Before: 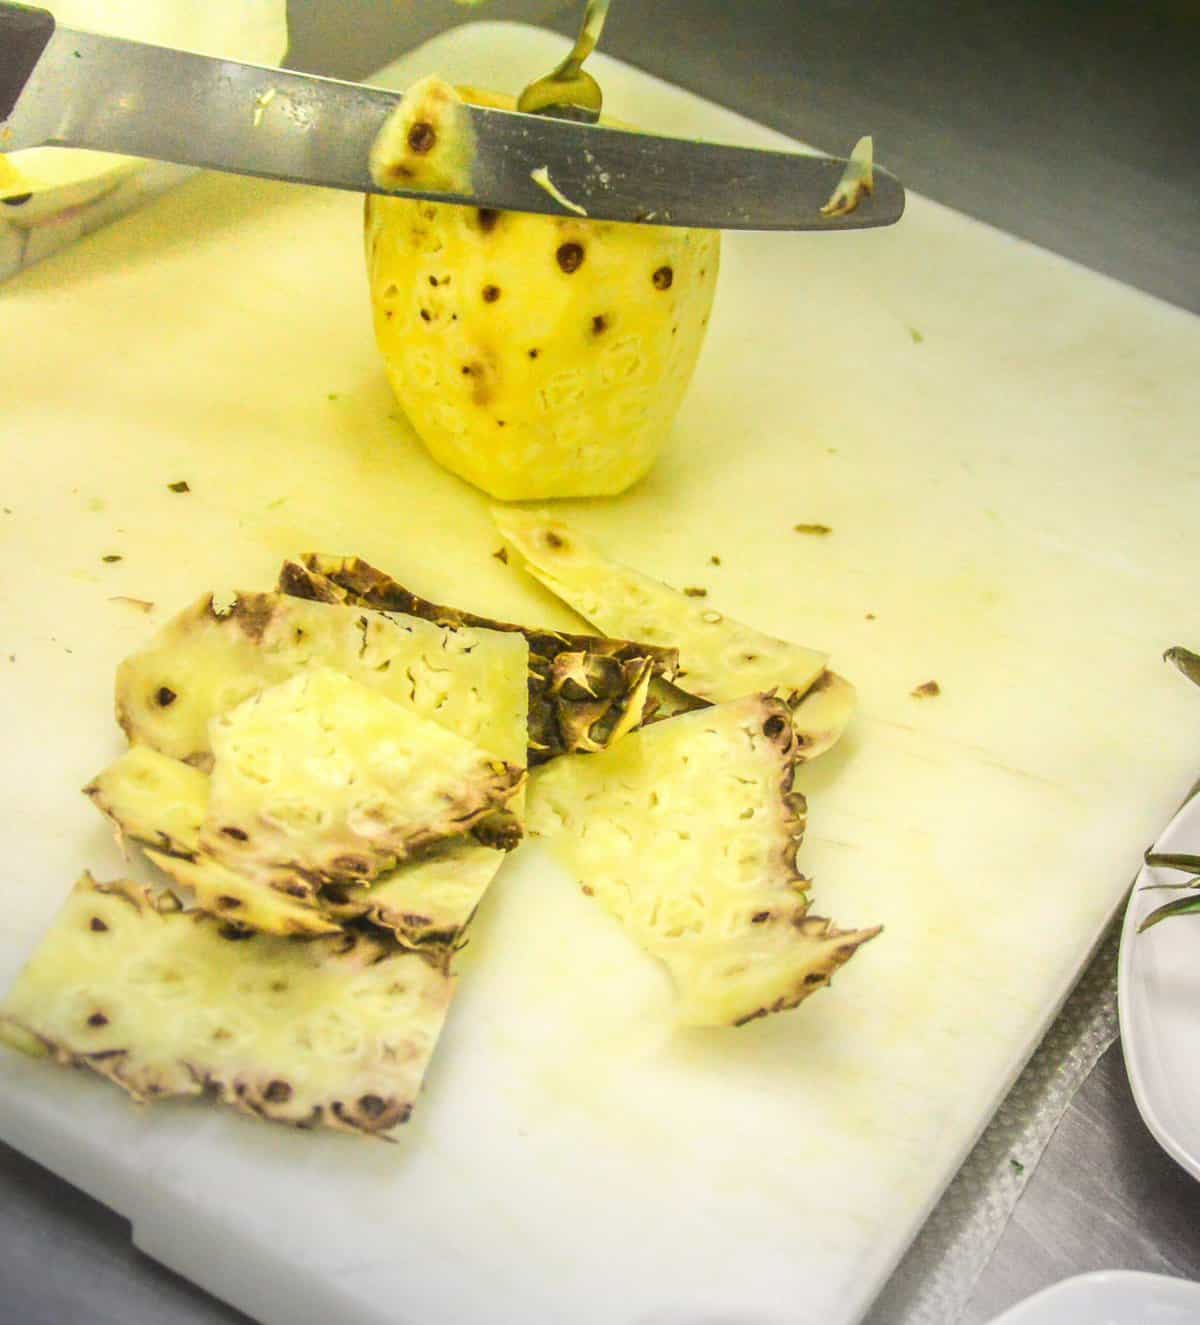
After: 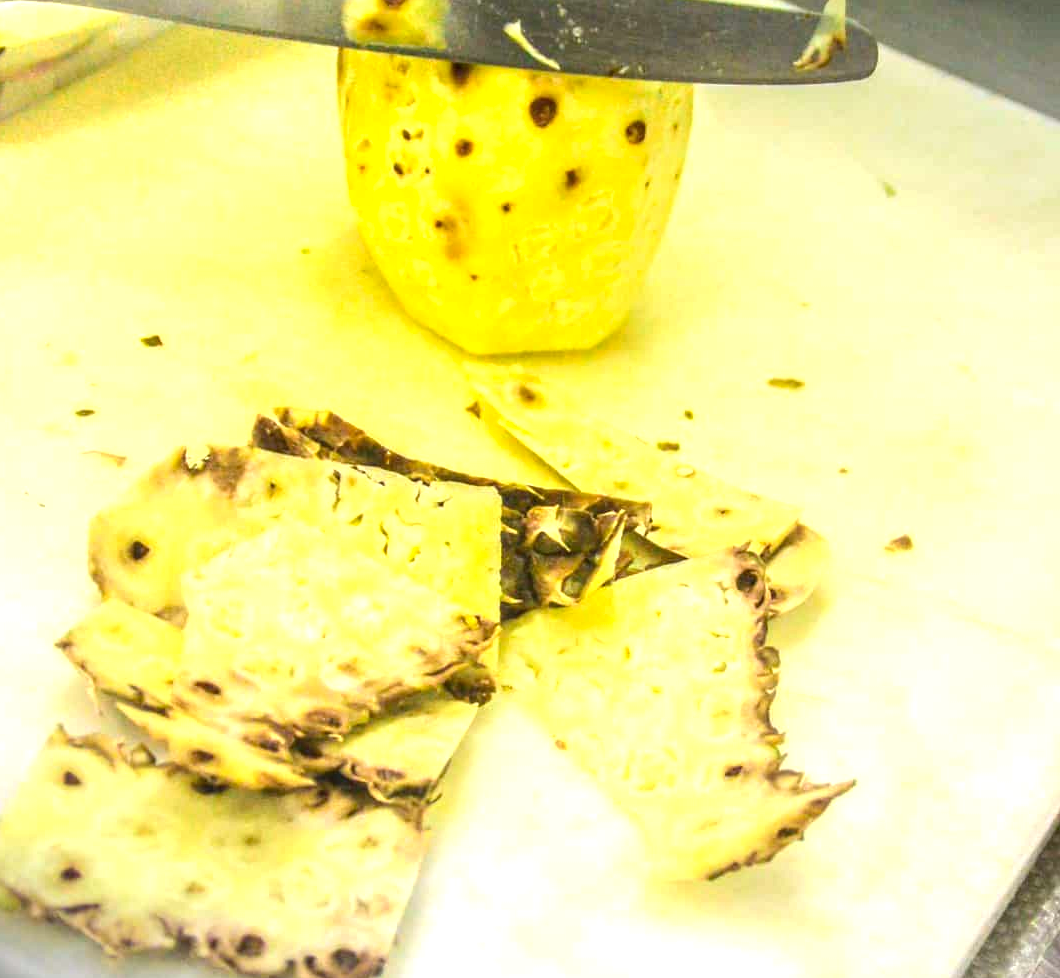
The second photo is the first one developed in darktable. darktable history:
tone equalizer: -8 EV 0.056 EV, edges refinement/feathering 500, mask exposure compensation -1.57 EV, preserve details no
crop and rotate: left 2.316%, top 11.048%, right 9.304%, bottom 15.1%
haze removal: compatibility mode true, adaptive false
exposure: black level correction 0, exposure 0.591 EV, compensate exposure bias true, compensate highlight preservation false
